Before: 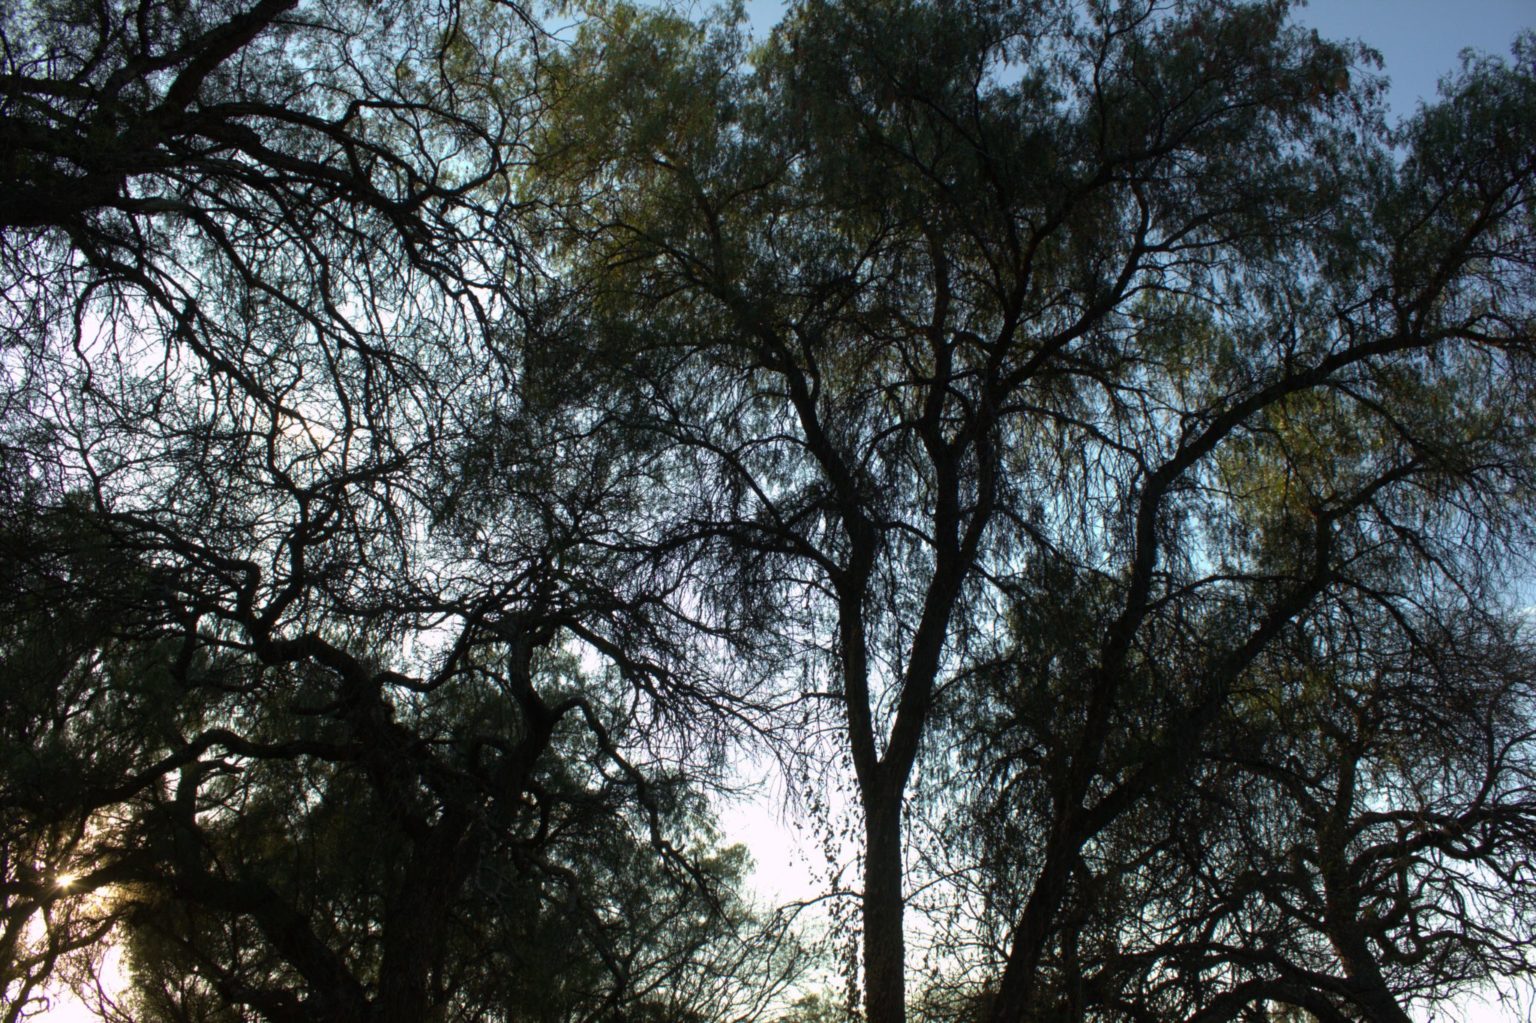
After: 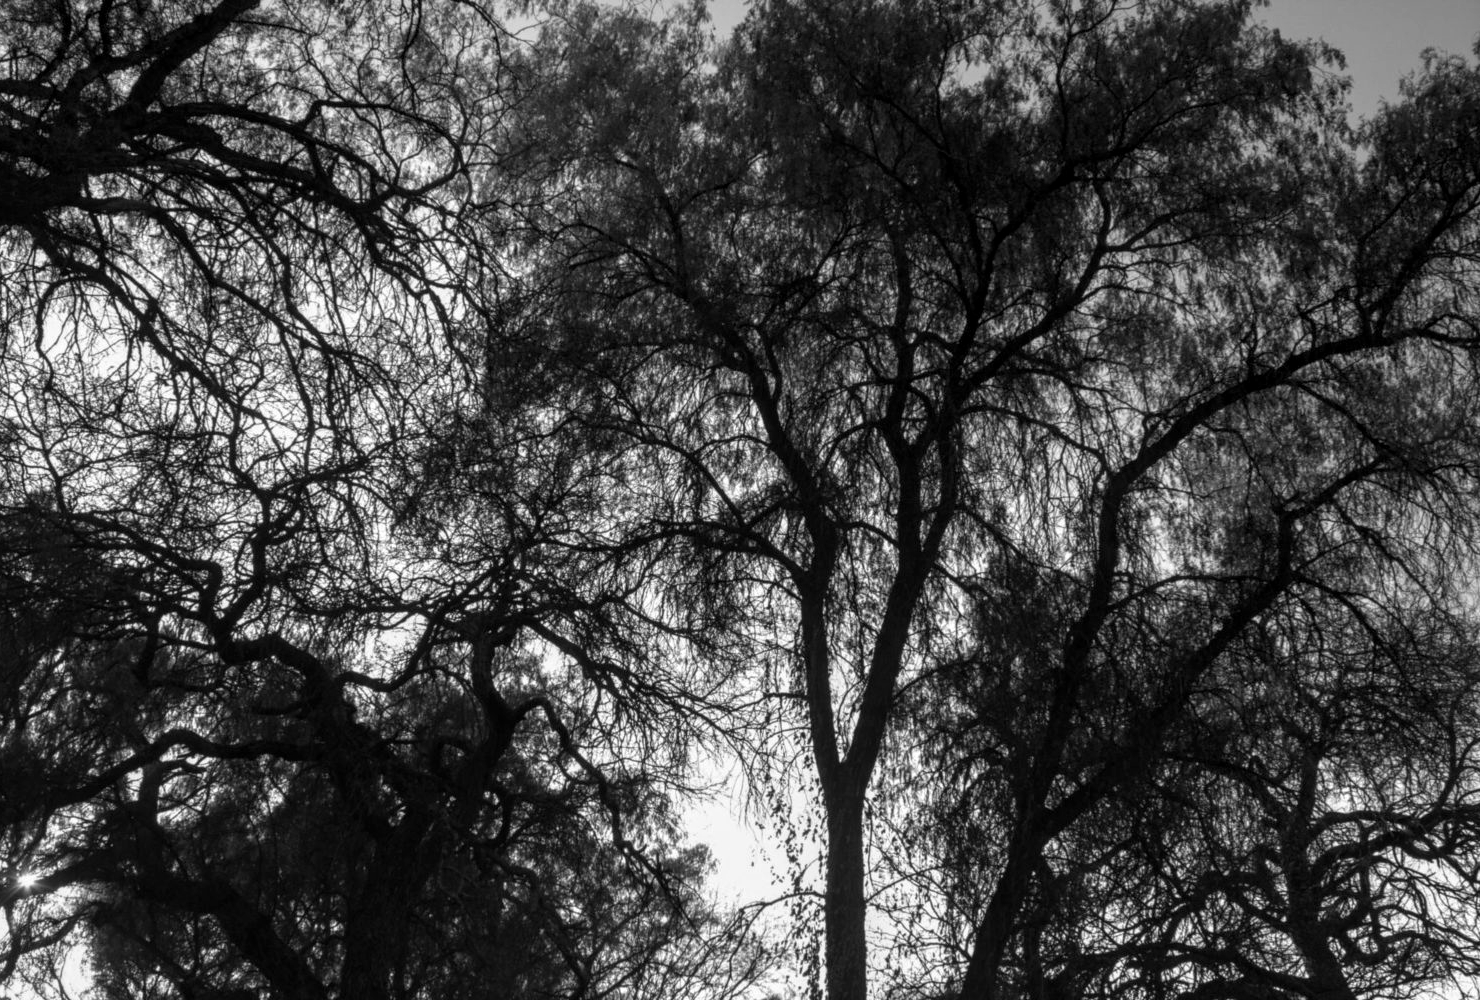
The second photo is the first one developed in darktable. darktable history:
monochrome: on, module defaults
crop and rotate: left 2.536%, right 1.107%, bottom 2.246%
local contrast: on, module defaults
